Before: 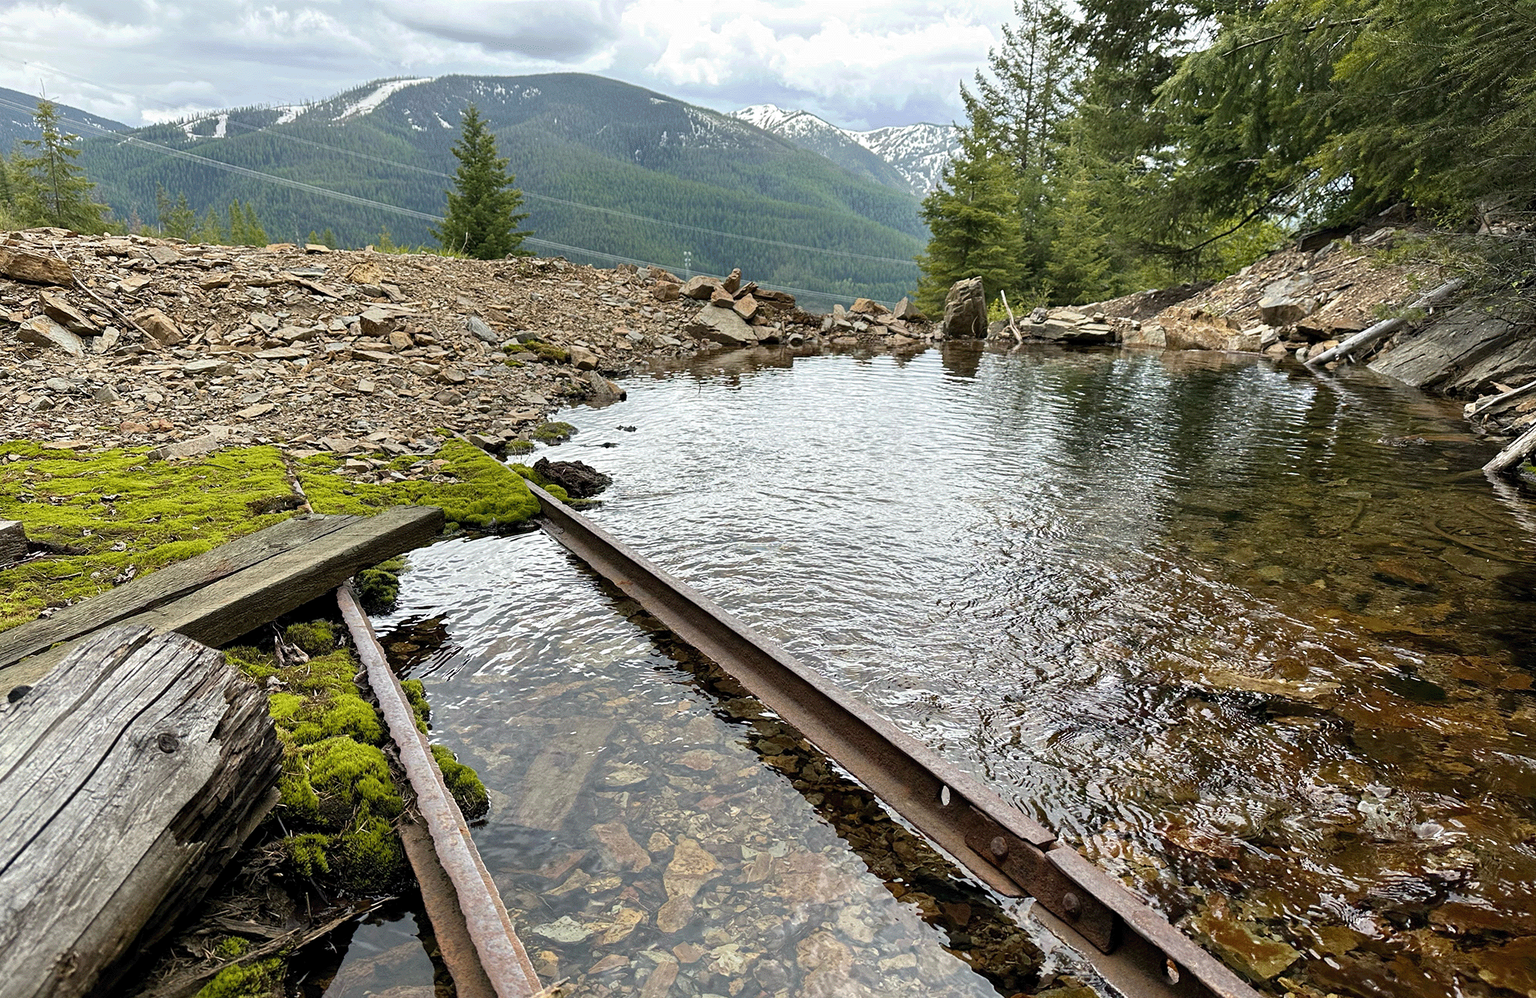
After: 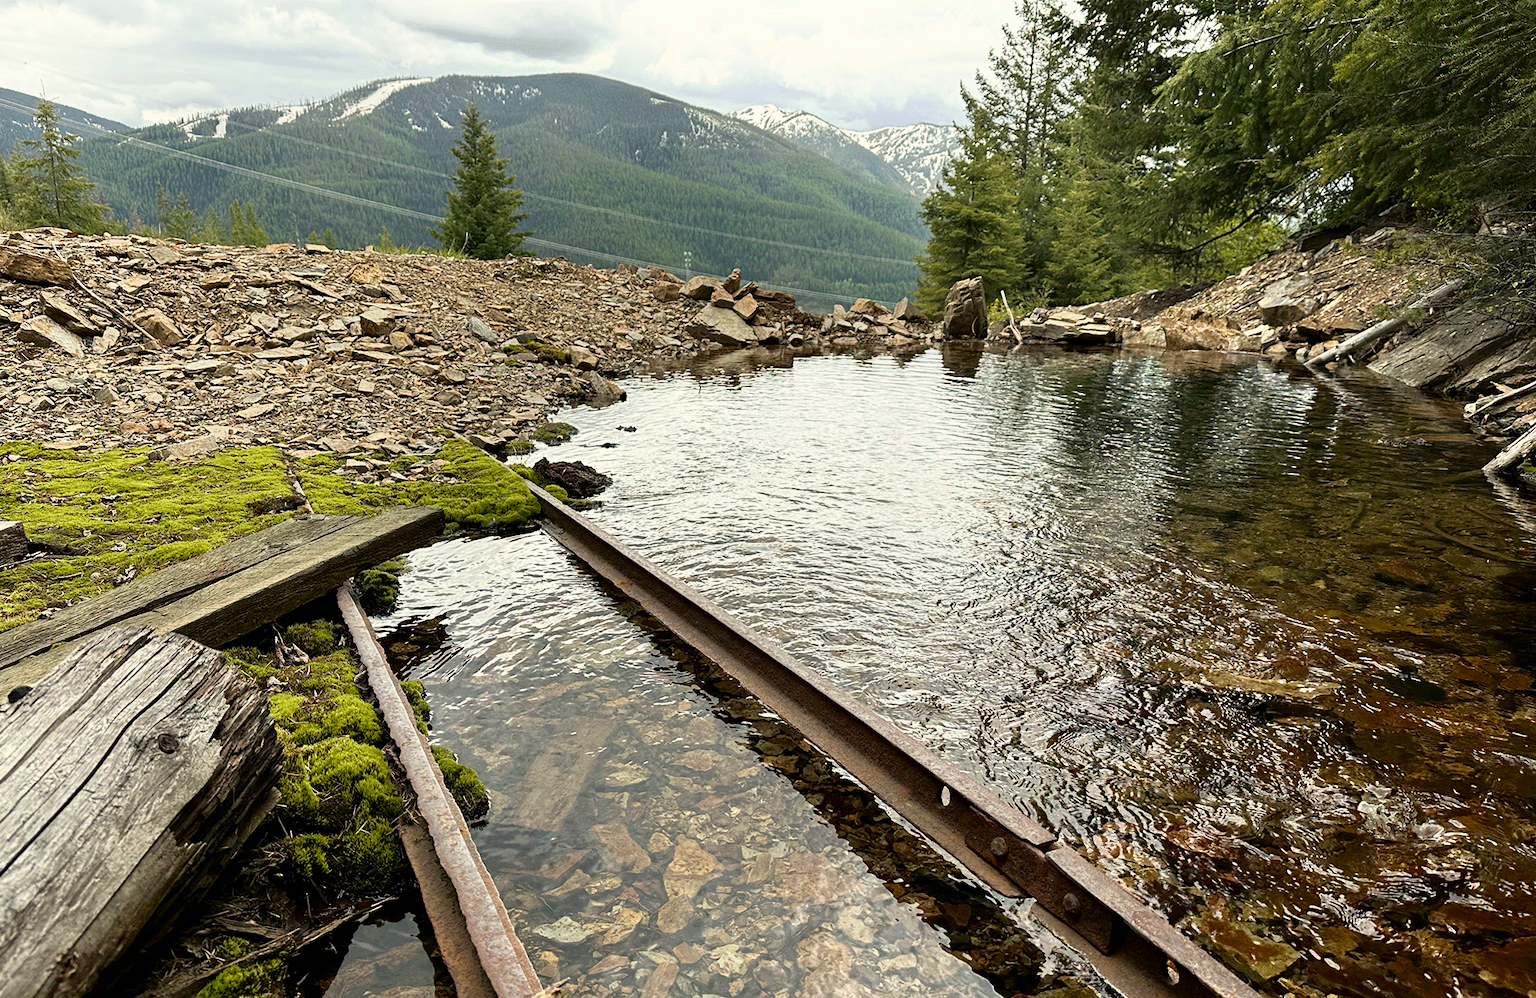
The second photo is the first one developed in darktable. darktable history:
white balance: red 1.029, blue 0.92
shadows and highlights: shadows -62.32, white point adjustment -5.22, highlights 61.59
